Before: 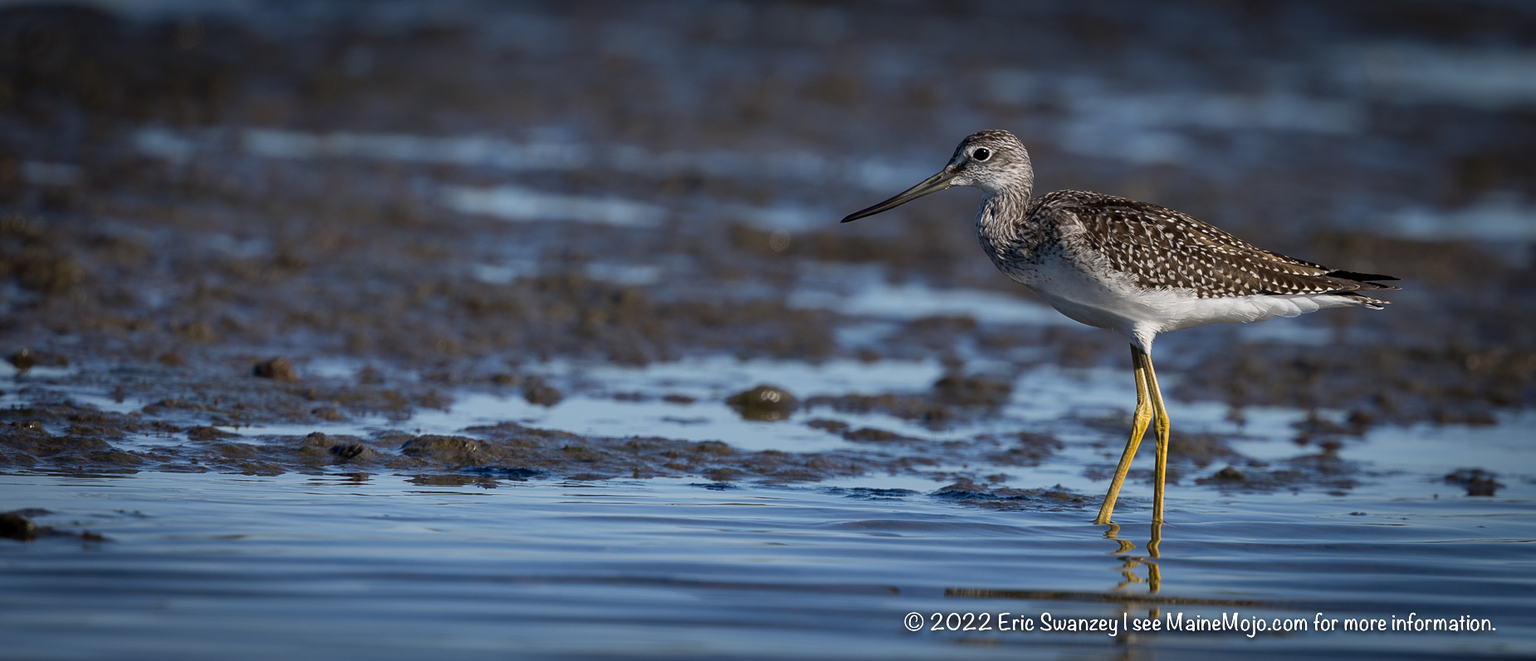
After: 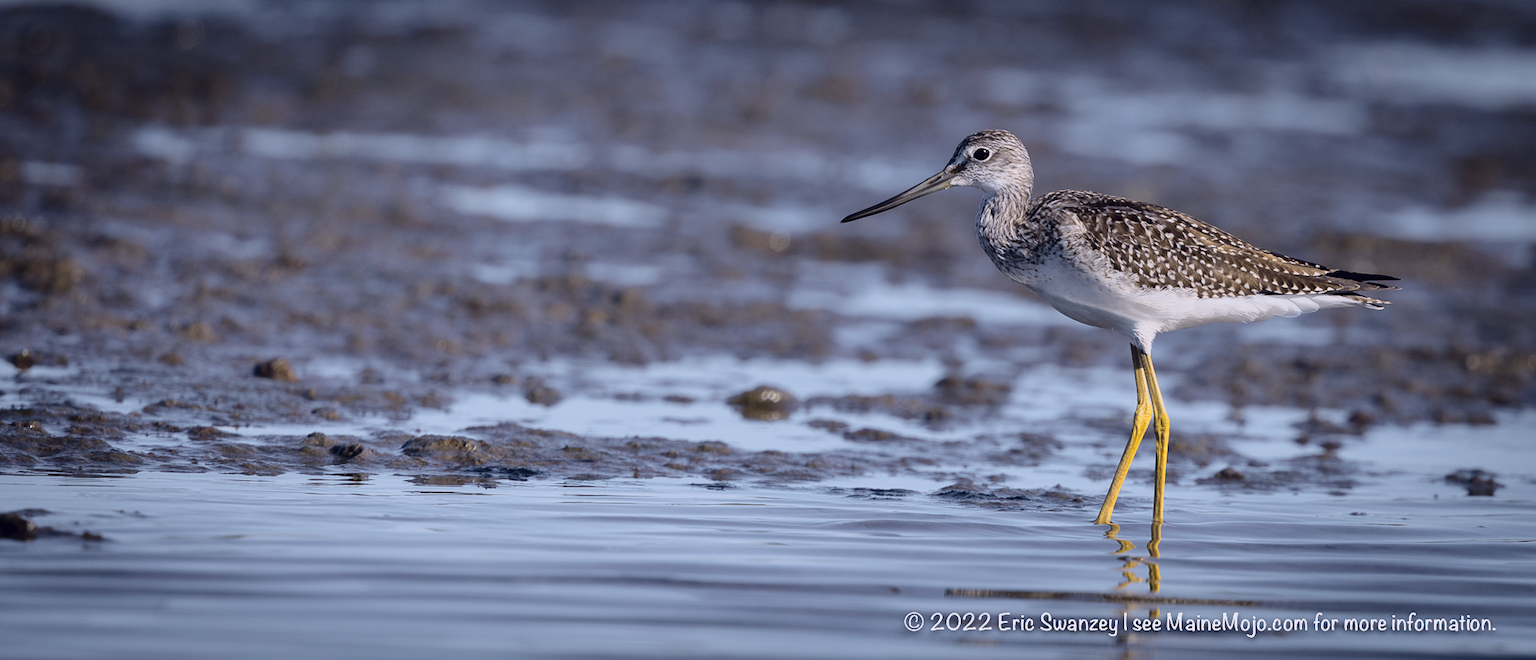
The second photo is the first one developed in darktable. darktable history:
tone curve: curves: ch0 [(0.003, 0.003) (0.104, 0.069) (0.236, 0.218) (0.401, 0.443) (0.495, 0.55) (0.625, 0.67) (0.819, 0.841) (0.96, 0.899)]; ch1 [(0, 0) (0.161, 0.092) (0.37, 0.302) (0.424, 0.402) (0.45, 0.466) (0.495, 0.506) (0.573, 0.571) (0.638, 0.641) (0.751, 0.741) (1, 1)]; ch2 [(0, 0) (0.352, 0.403) (0.466, 0.443) (0.524, 0.501) (0.56, 0.556) (1, 1)], color space Lab, independent channels, preserve colors none
contrast brightness saturation: brightness 0.147
contrast equalizer: y [[0.502, 0.505, 0.512, 0.529, 0.564, 0.588], [0.5 ×6], [0.502, 0.505, 0.512, 0.529, 0.564, 0.588], [0, 0.001, 0.001, 0.004, 0.008, 0.011], [0, 0.001, 0.001, 0.004, 0.008, 0.011]], mix -0.302
